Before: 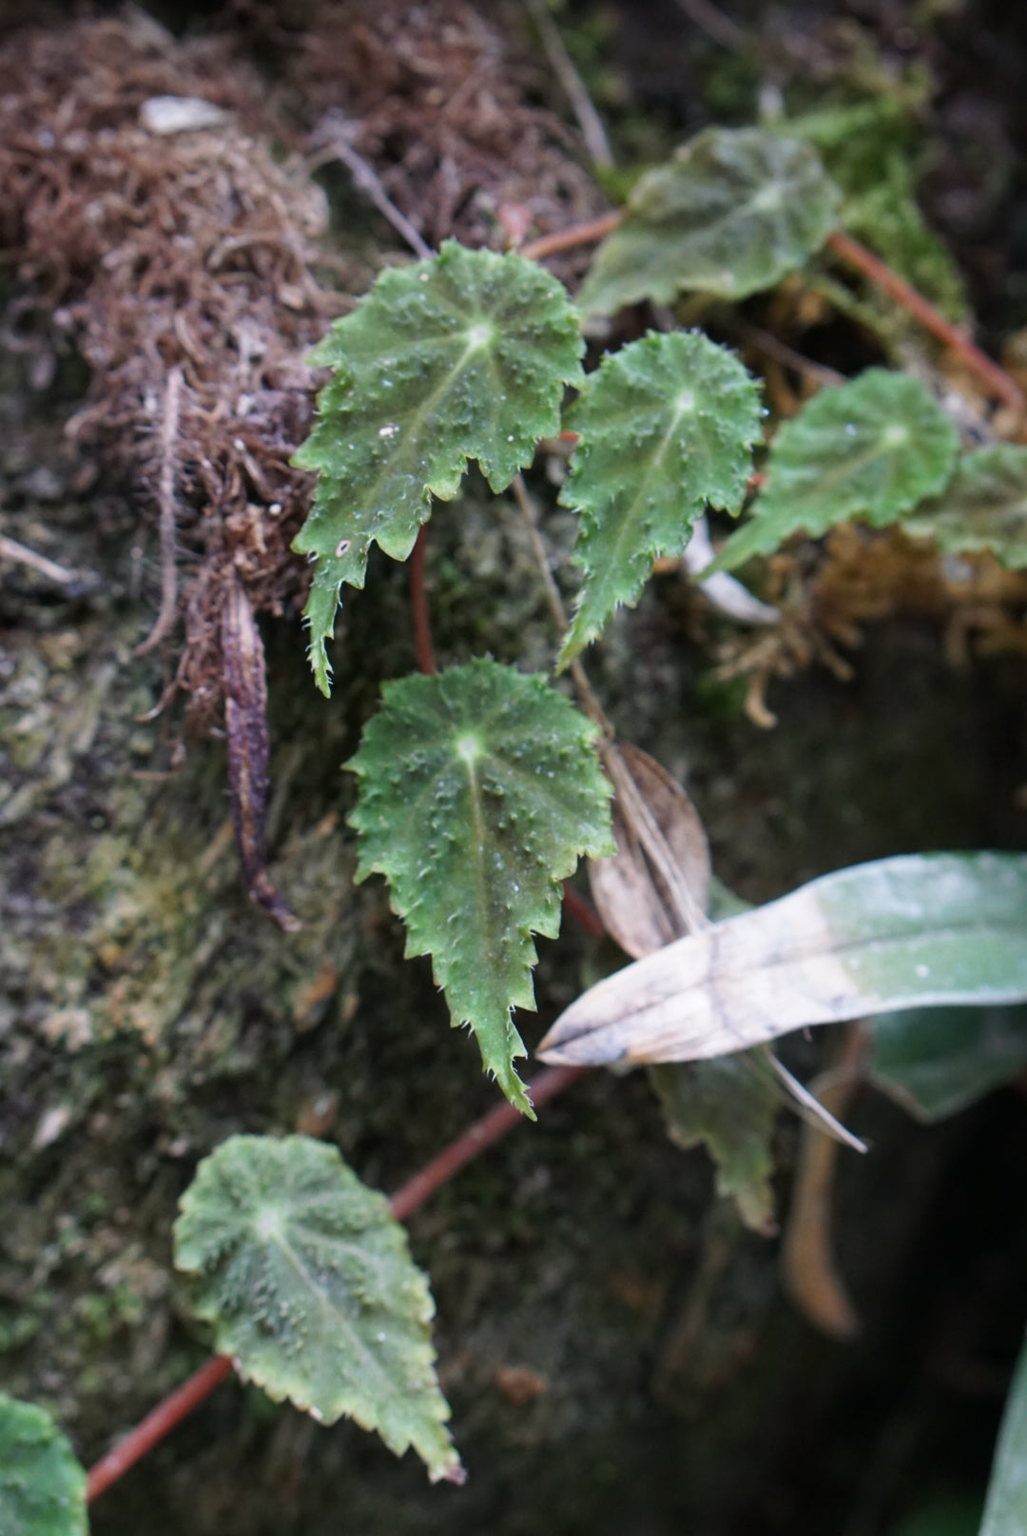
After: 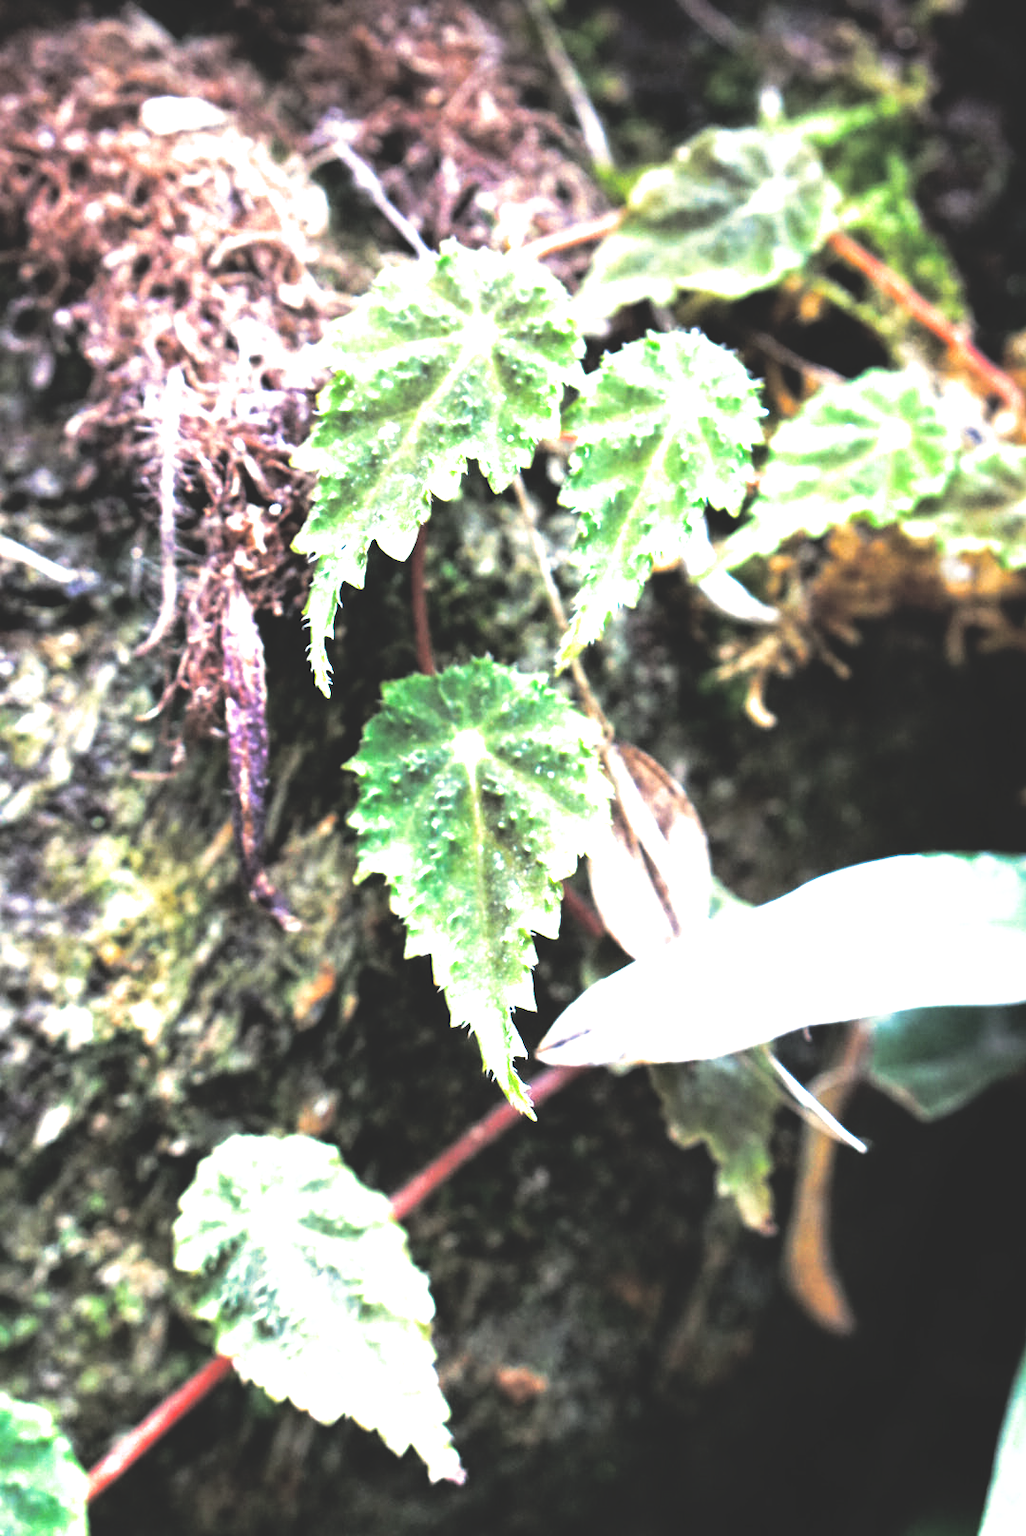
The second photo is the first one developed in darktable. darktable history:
exposure: black level correction 0, exposure 2.138 EV, compensate exposure bias true, compensate highlight preservation false
base curve: curves: ch0 [(0, 0.02) (0.083, 0.036) (1, 1)], preserve colors none
split-toning: shadows › hue 43.2°, shadows › saturation 0, highlights › hue 50.4°, highlights › saturation 1
